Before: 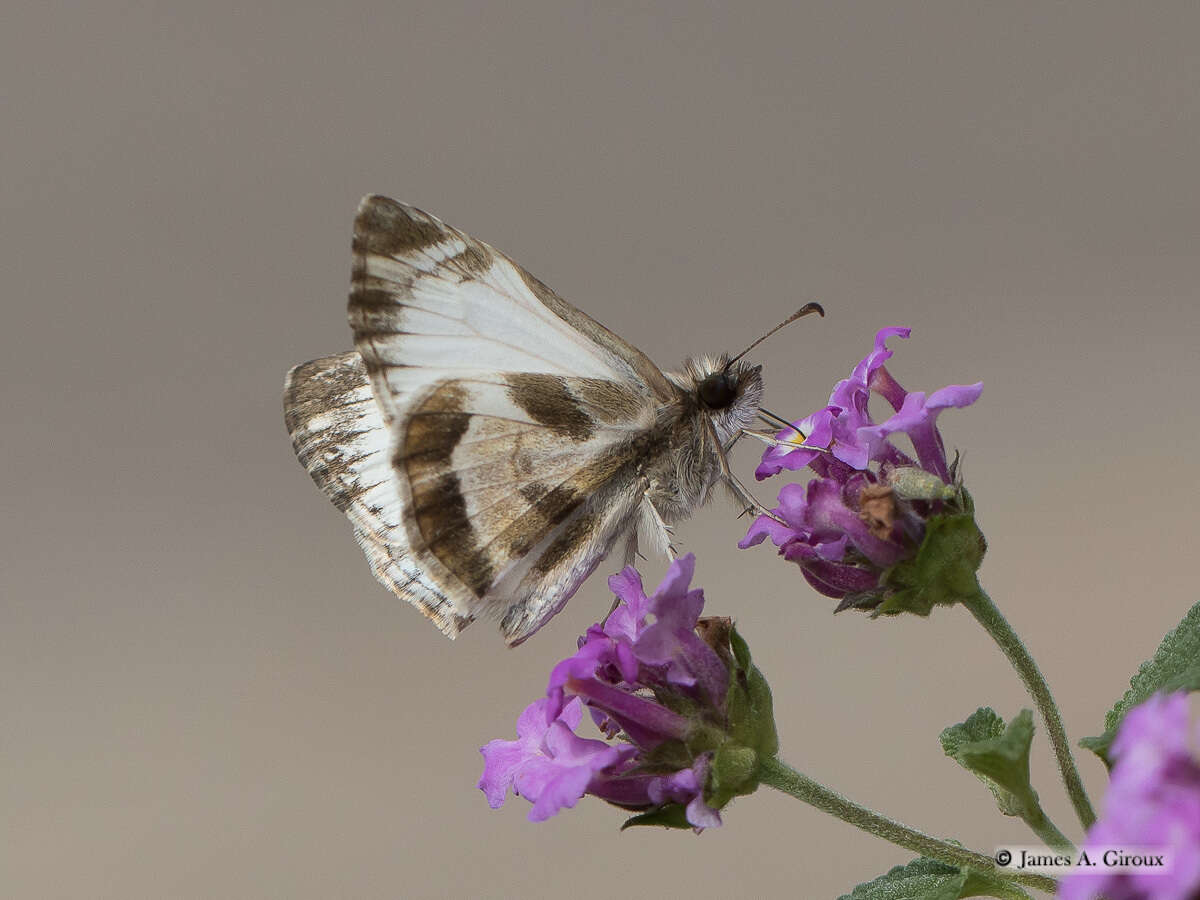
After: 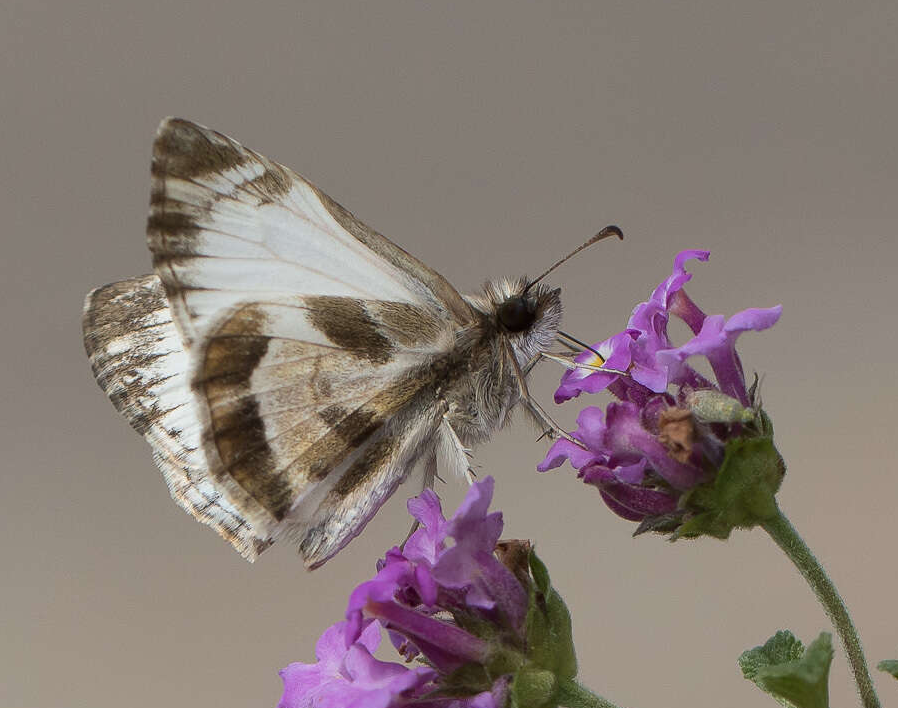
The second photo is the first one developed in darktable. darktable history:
crop: left 16.799%, top 8.628%, right 8.362%, bottom 12.683%
